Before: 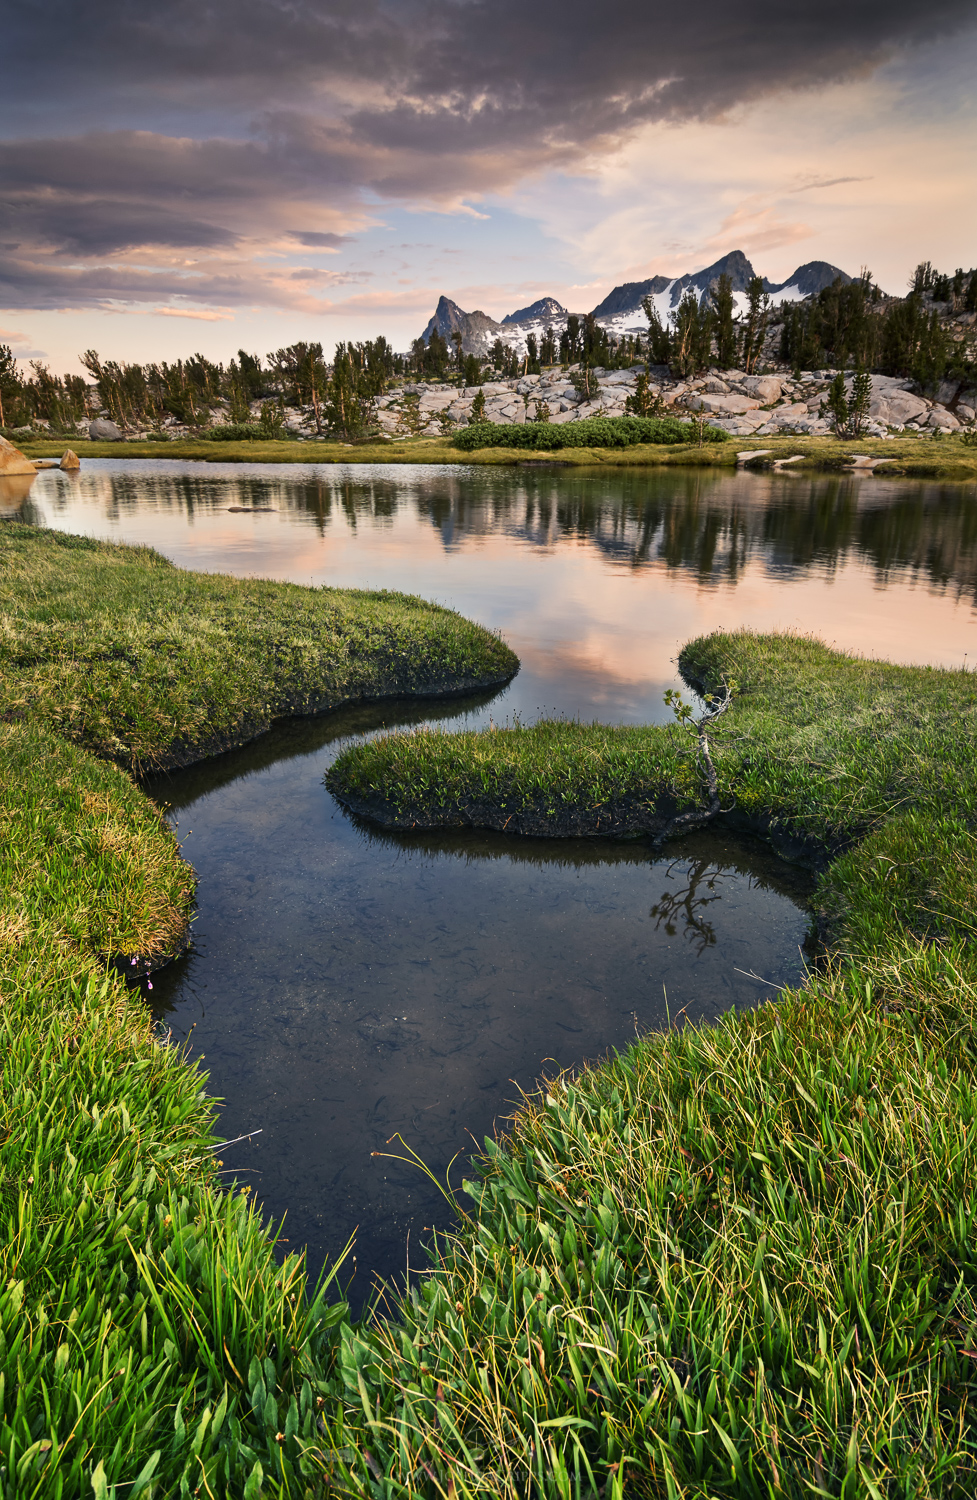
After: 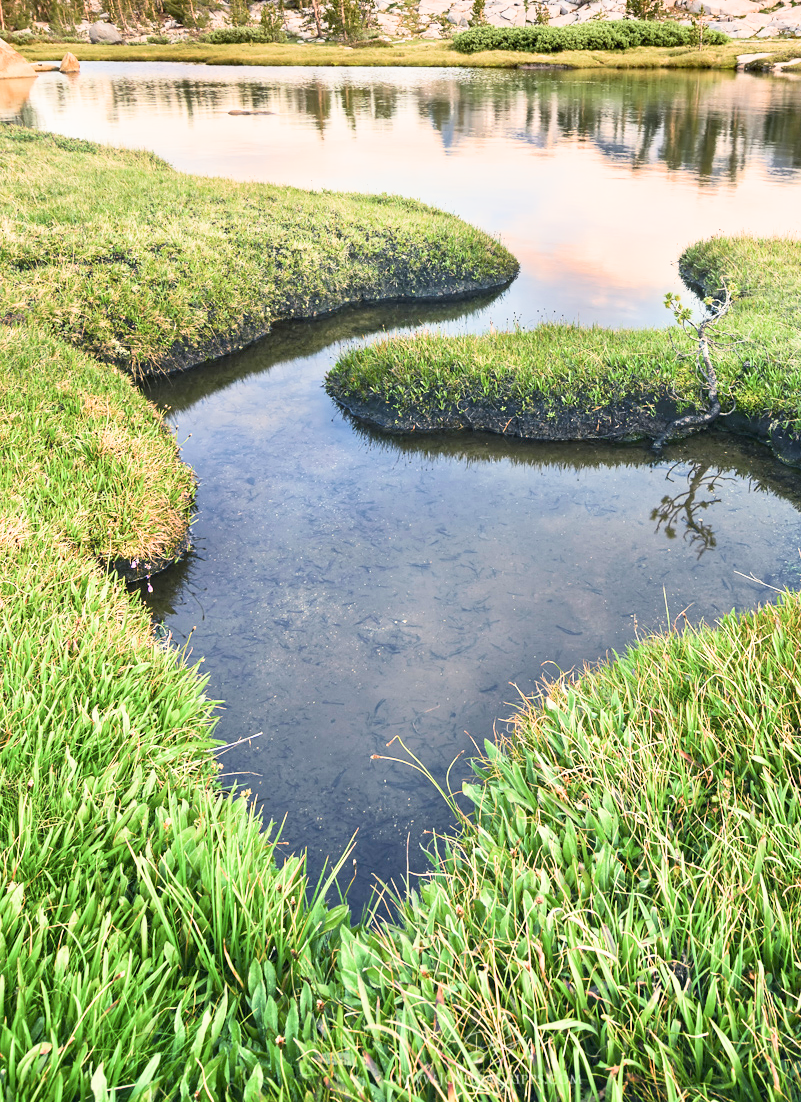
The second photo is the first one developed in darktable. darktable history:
filmic rgb: middle gray luminance 4.29%, black relative exposure -13 EV, white relative exposure 5 EV, threshold 6 EV, target black luminance 0%, hardness 5.19, latitude 59.69%, contrast 0.767, highlights saturation mix 5%, shadows ↔ highlights balance 25.95%, add noise in highlights 0, color science v3 (2019), use custom middle-gray values true, iterations of high-quality reconstruction 0, contrast in highlights soft, enable highlight reconstruction true
crop: top 26.531%, right 17.959%
contrast brightness saturation: contrast 0.24, brightness 0.09
